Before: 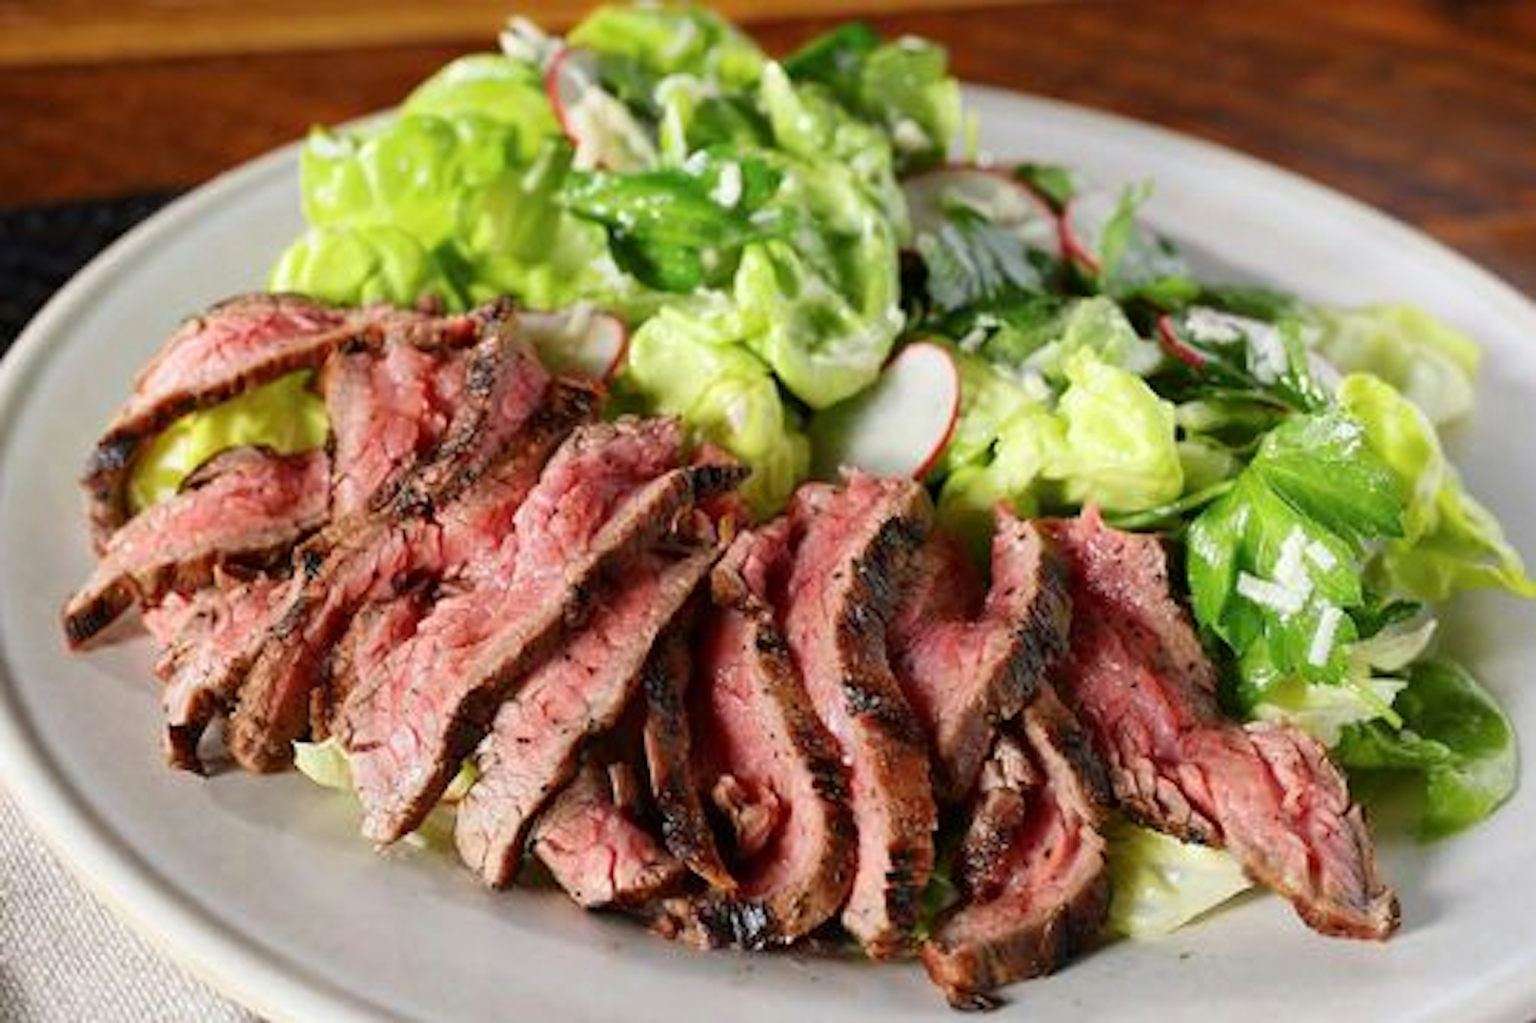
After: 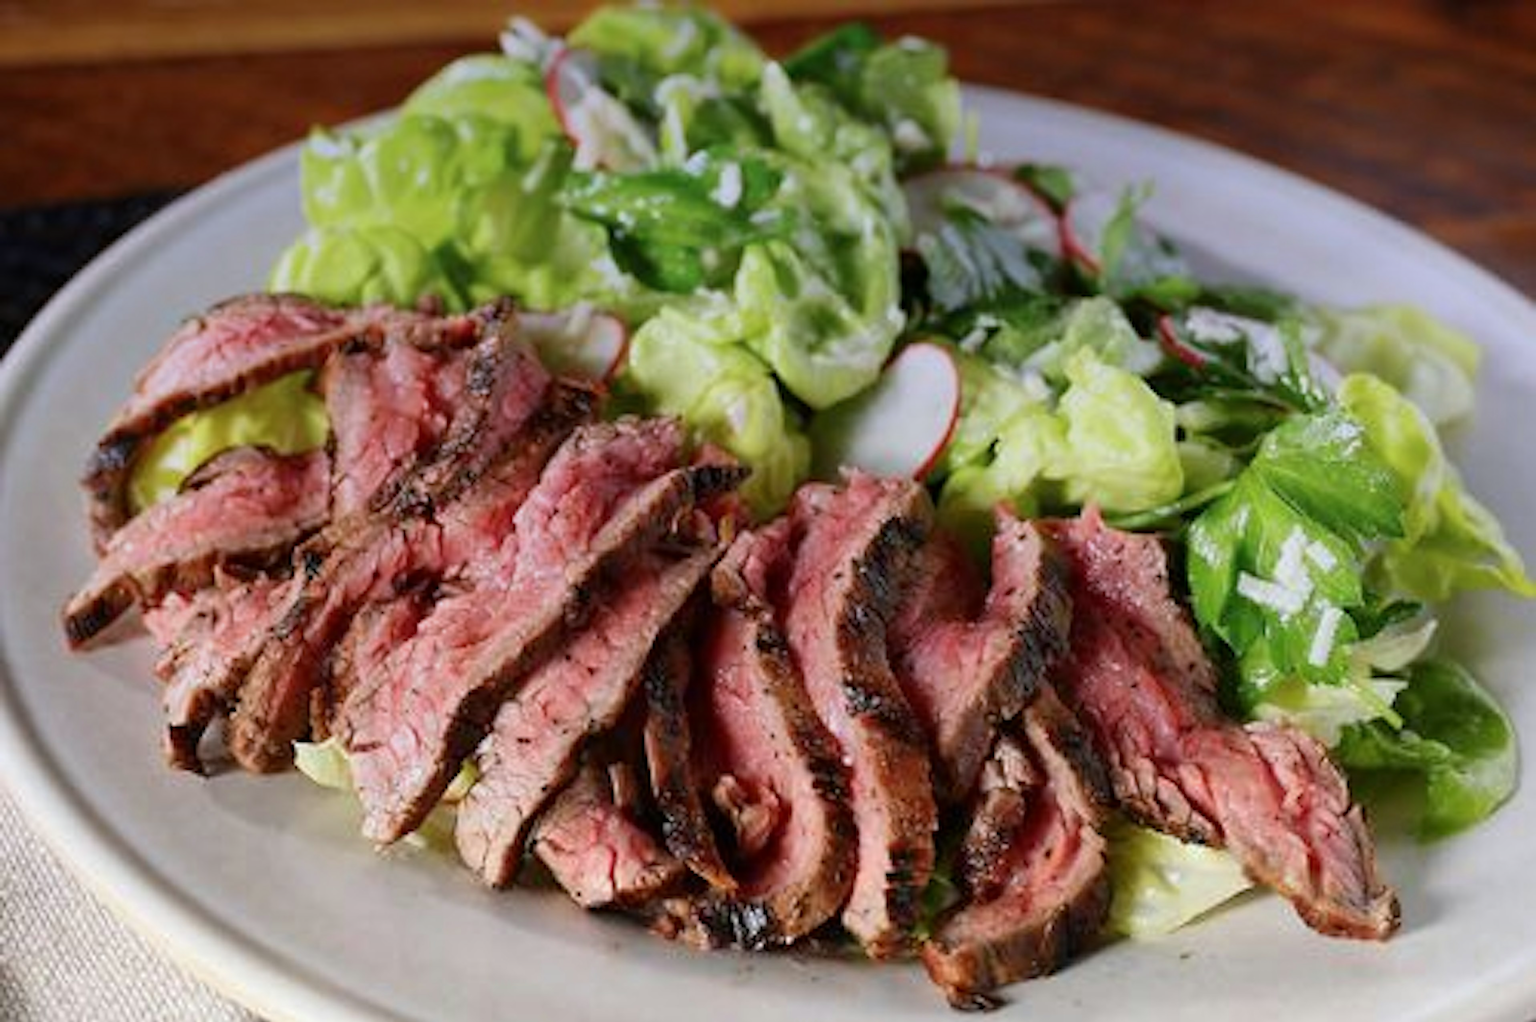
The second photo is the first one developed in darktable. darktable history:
graduated density: hue 238.83°, saturation 50%
sharpen: on, module defaults
